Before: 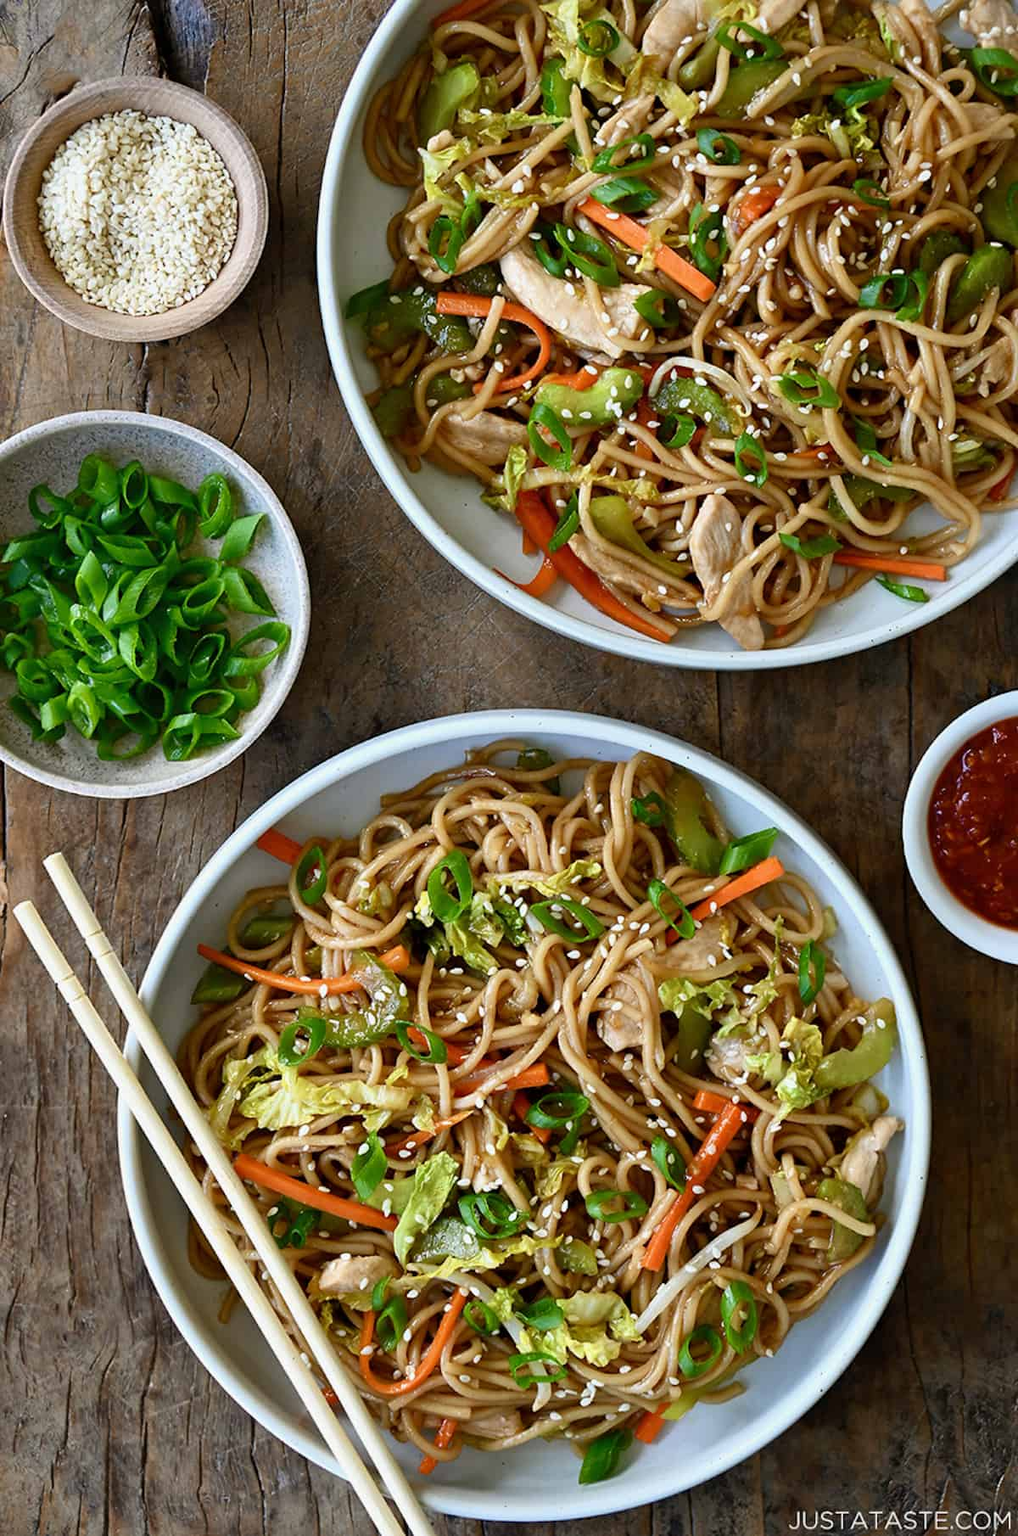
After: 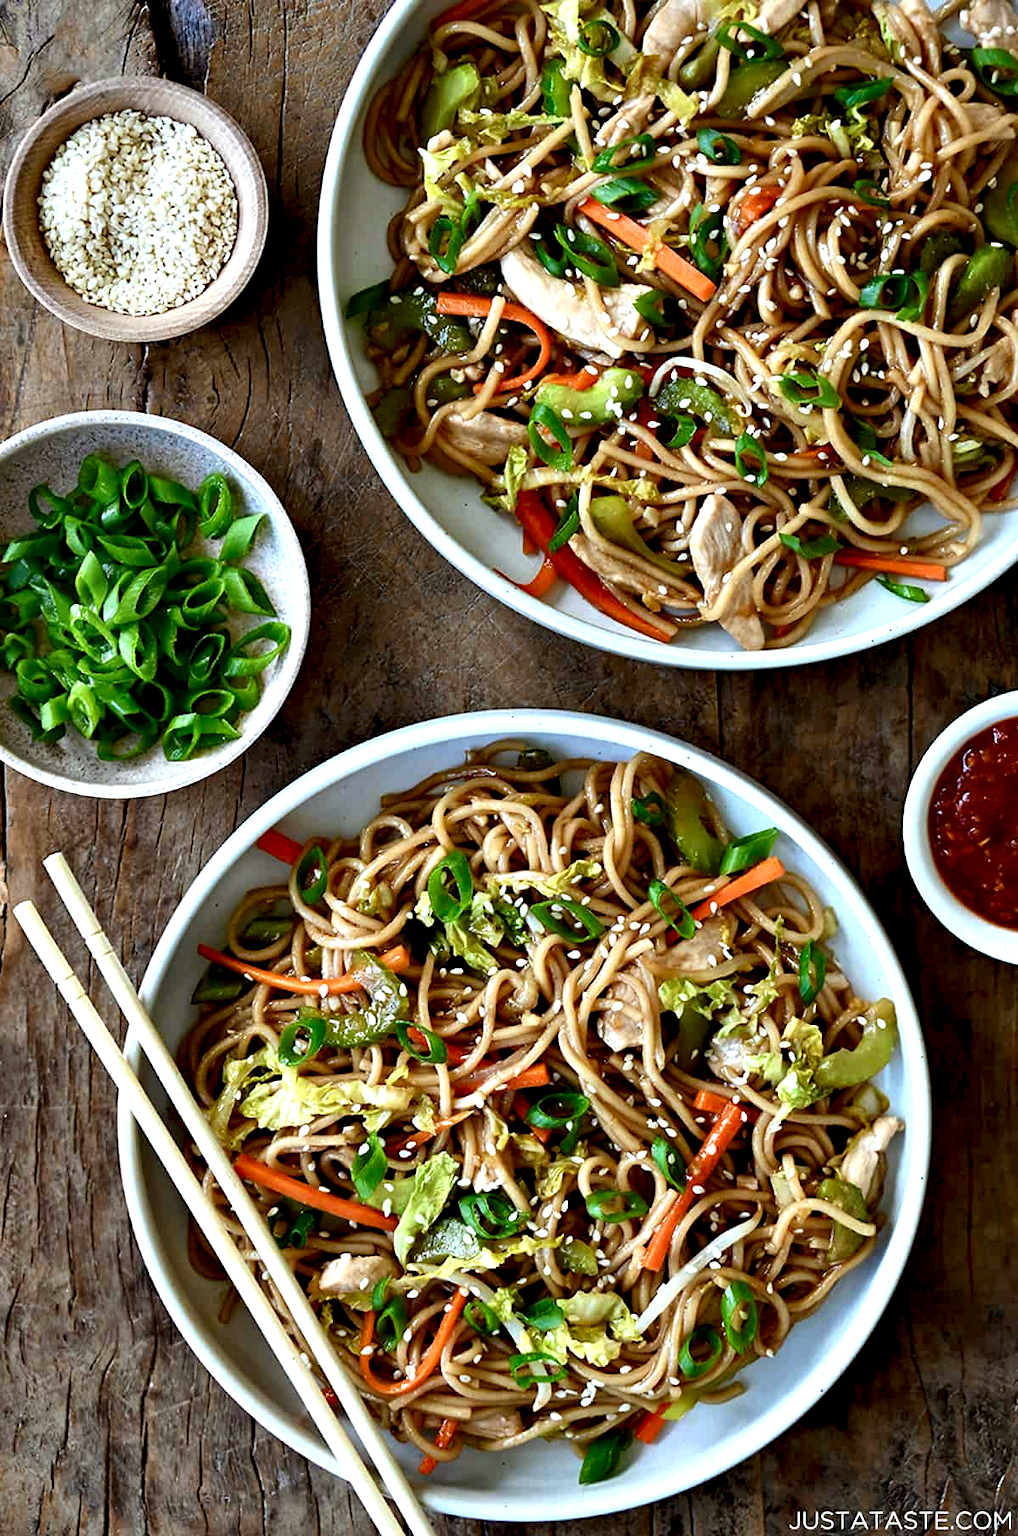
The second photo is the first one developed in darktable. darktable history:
color correction: highlights a* -2.89, highlights b* -2.59, shadows a* 2.45, shadows b* 2.94
contrast equalizer: octaves 7, y [[0.6 ×6], [0.55 ×6], [0 ×6], [0 ×6], [0 ×6]]
